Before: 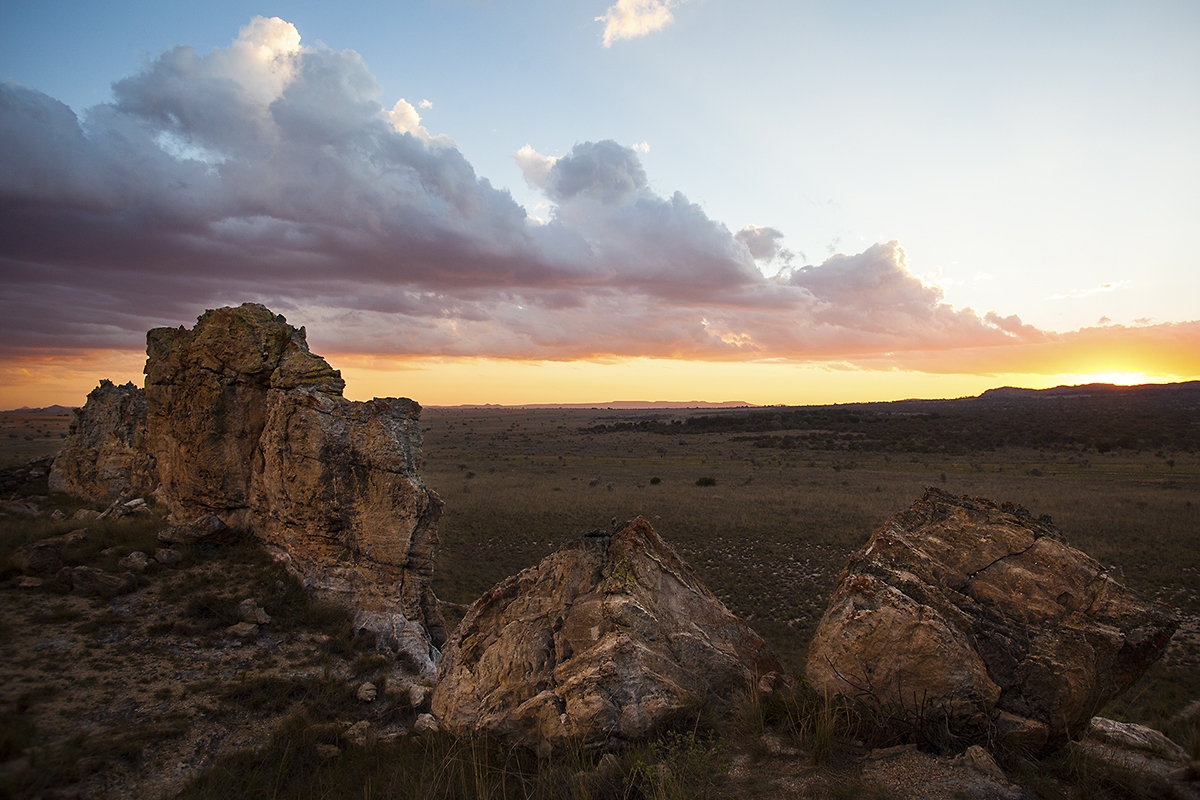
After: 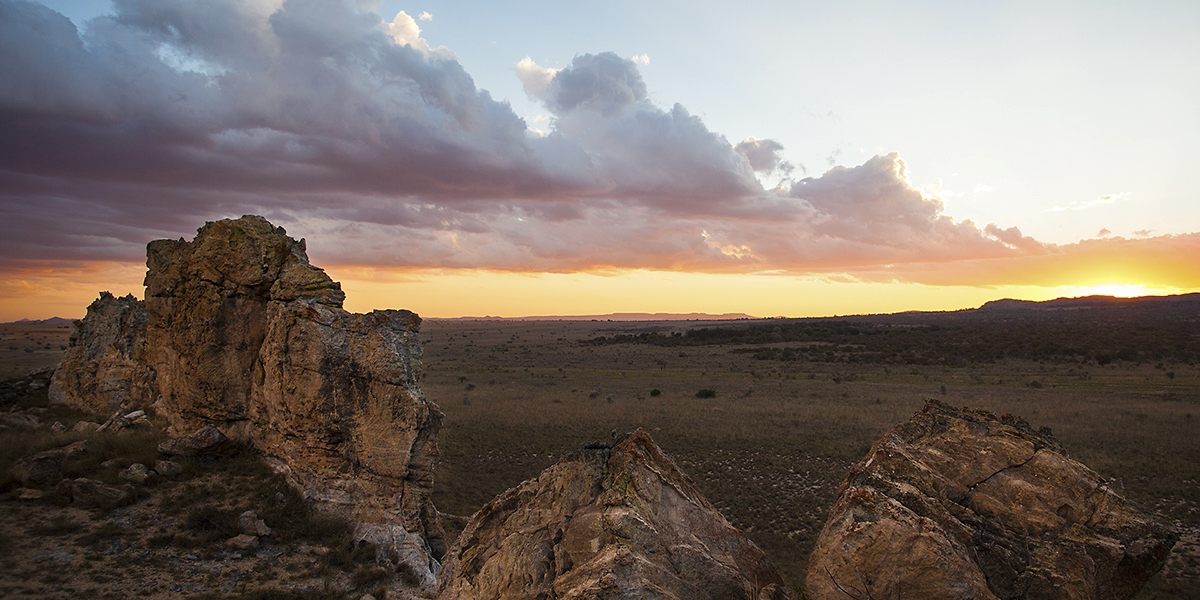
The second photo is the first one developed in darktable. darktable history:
shadows and highlights: shadows 25.65, highlights -26.07
crop: top 11.03%, bottom 13.924%
